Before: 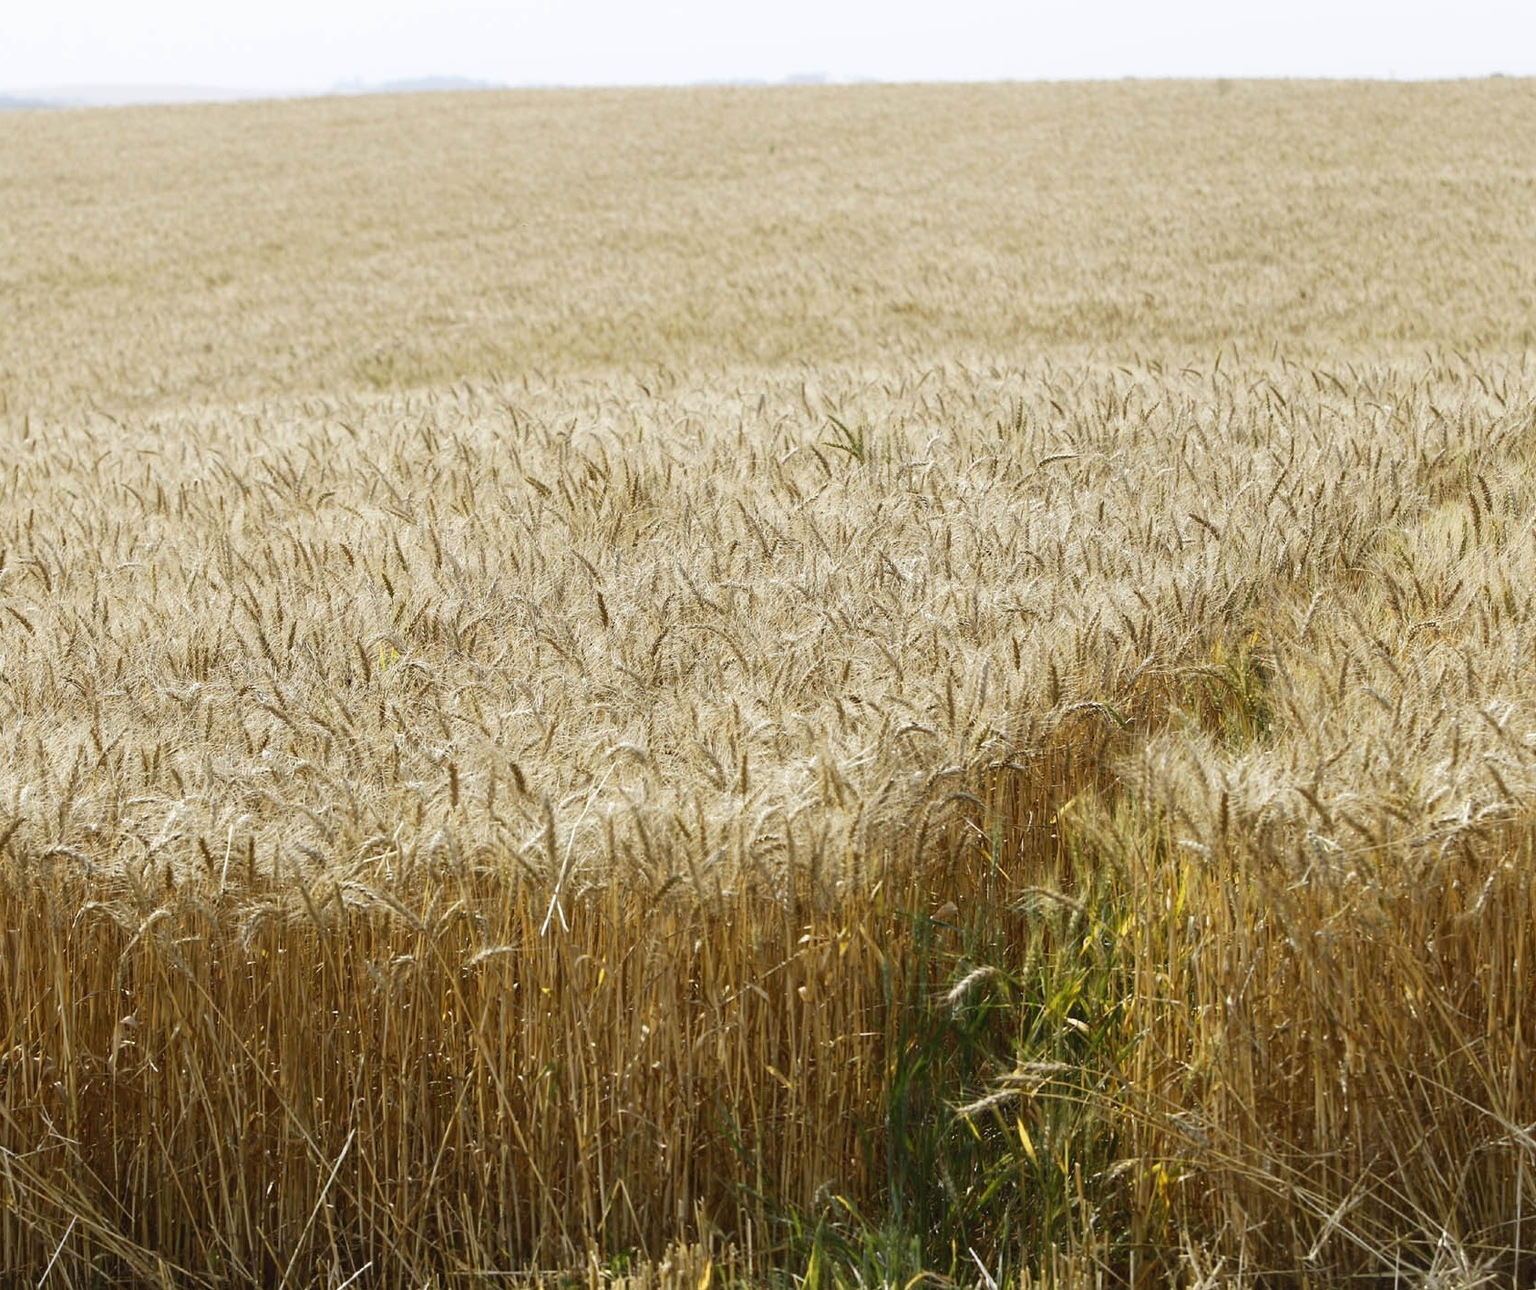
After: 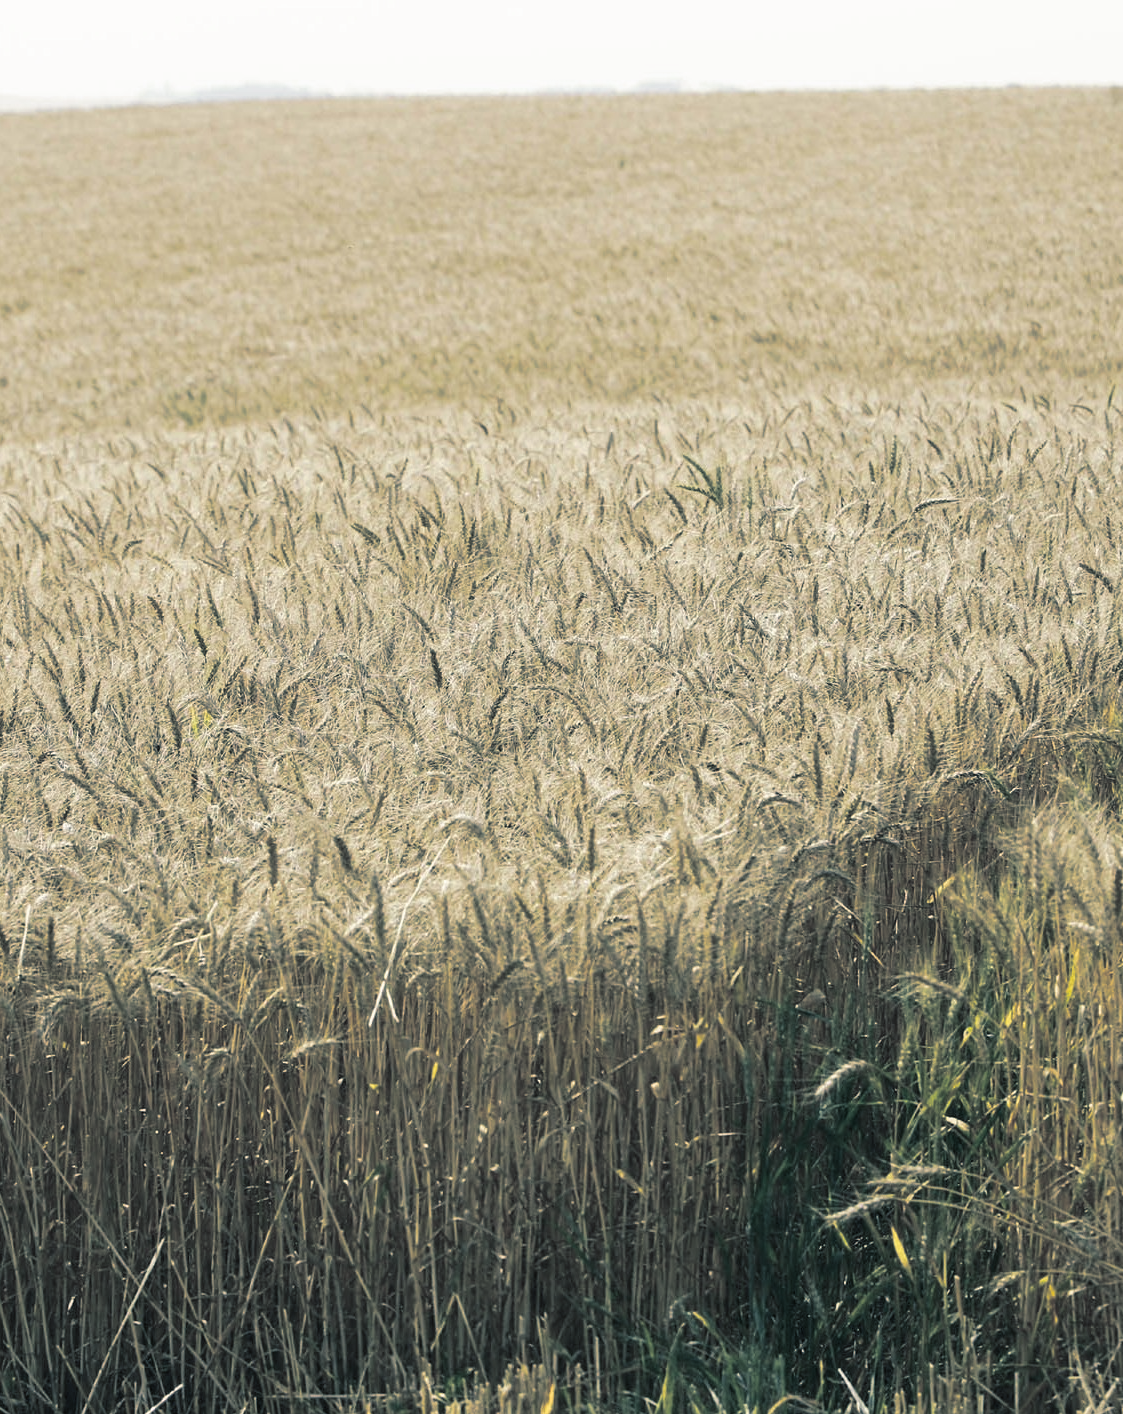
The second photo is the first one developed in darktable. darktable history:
crop and rotate: left 13.409%, right 19.924%
split-toning: shadows › hue 205.2°, shadows › saturation 0.43, highlights › hue 54°, highlights › saturation 0.54
